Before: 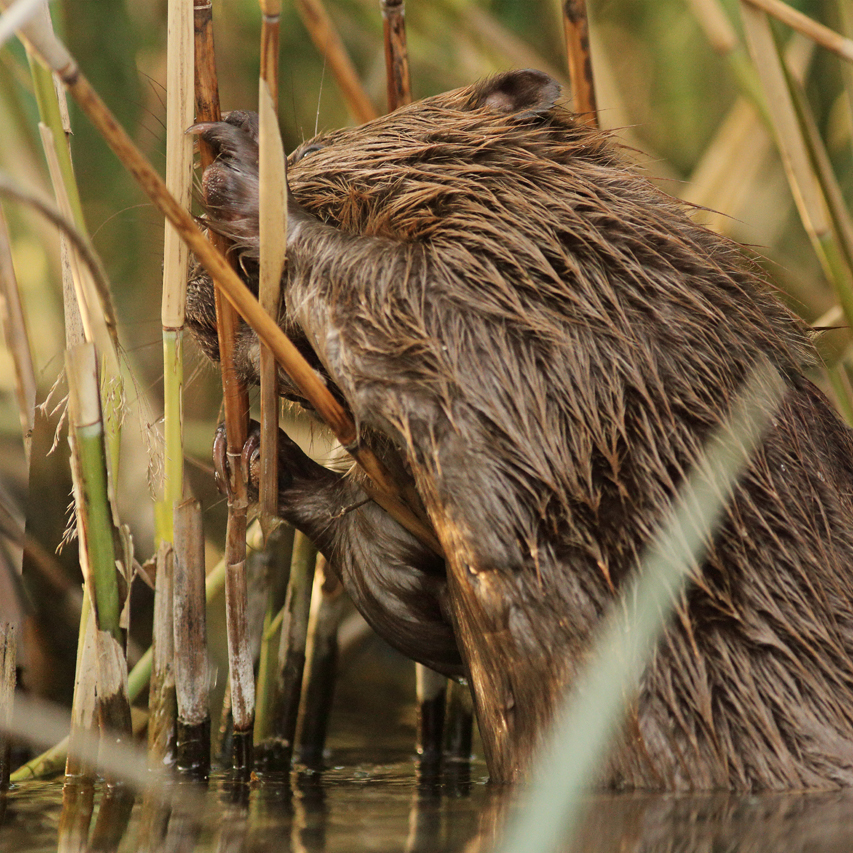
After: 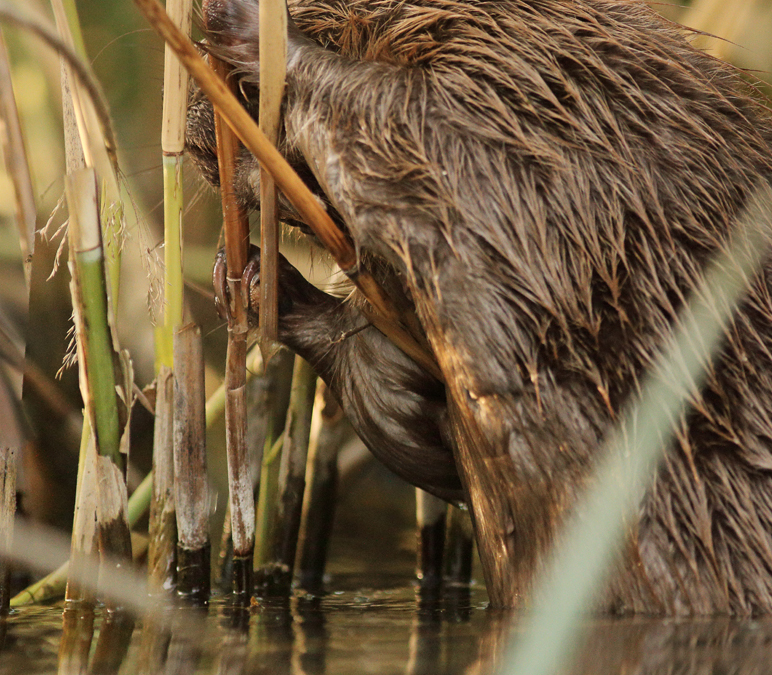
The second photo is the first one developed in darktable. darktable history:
crop: top 20.53%, right 9.433%, bottom 0.278%
